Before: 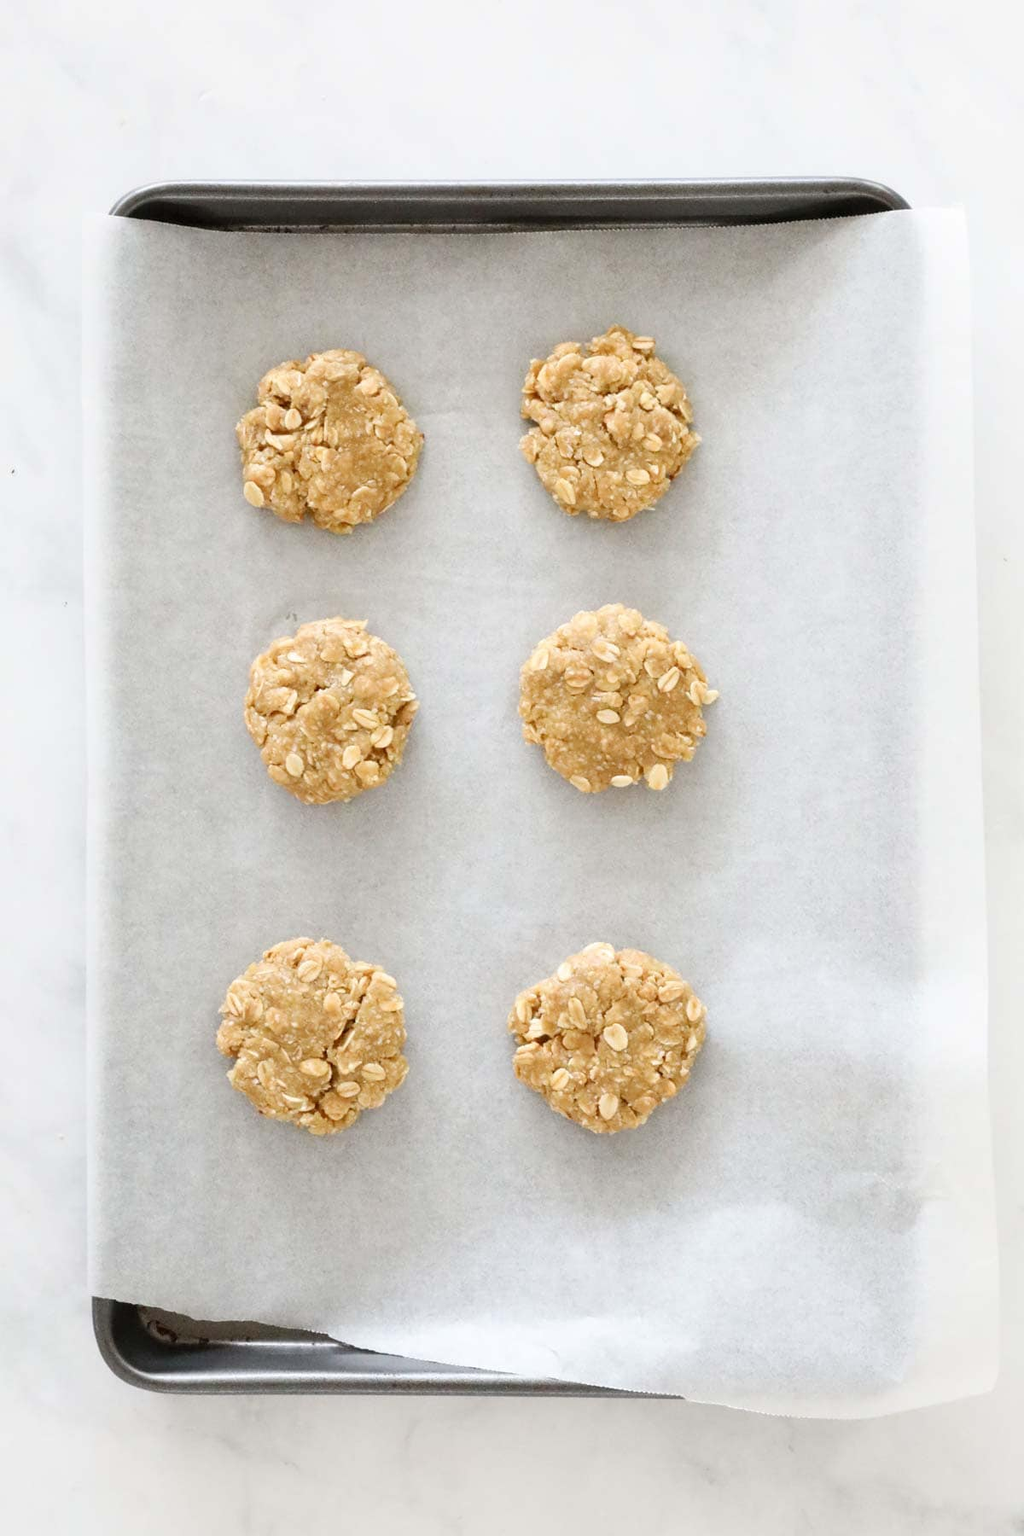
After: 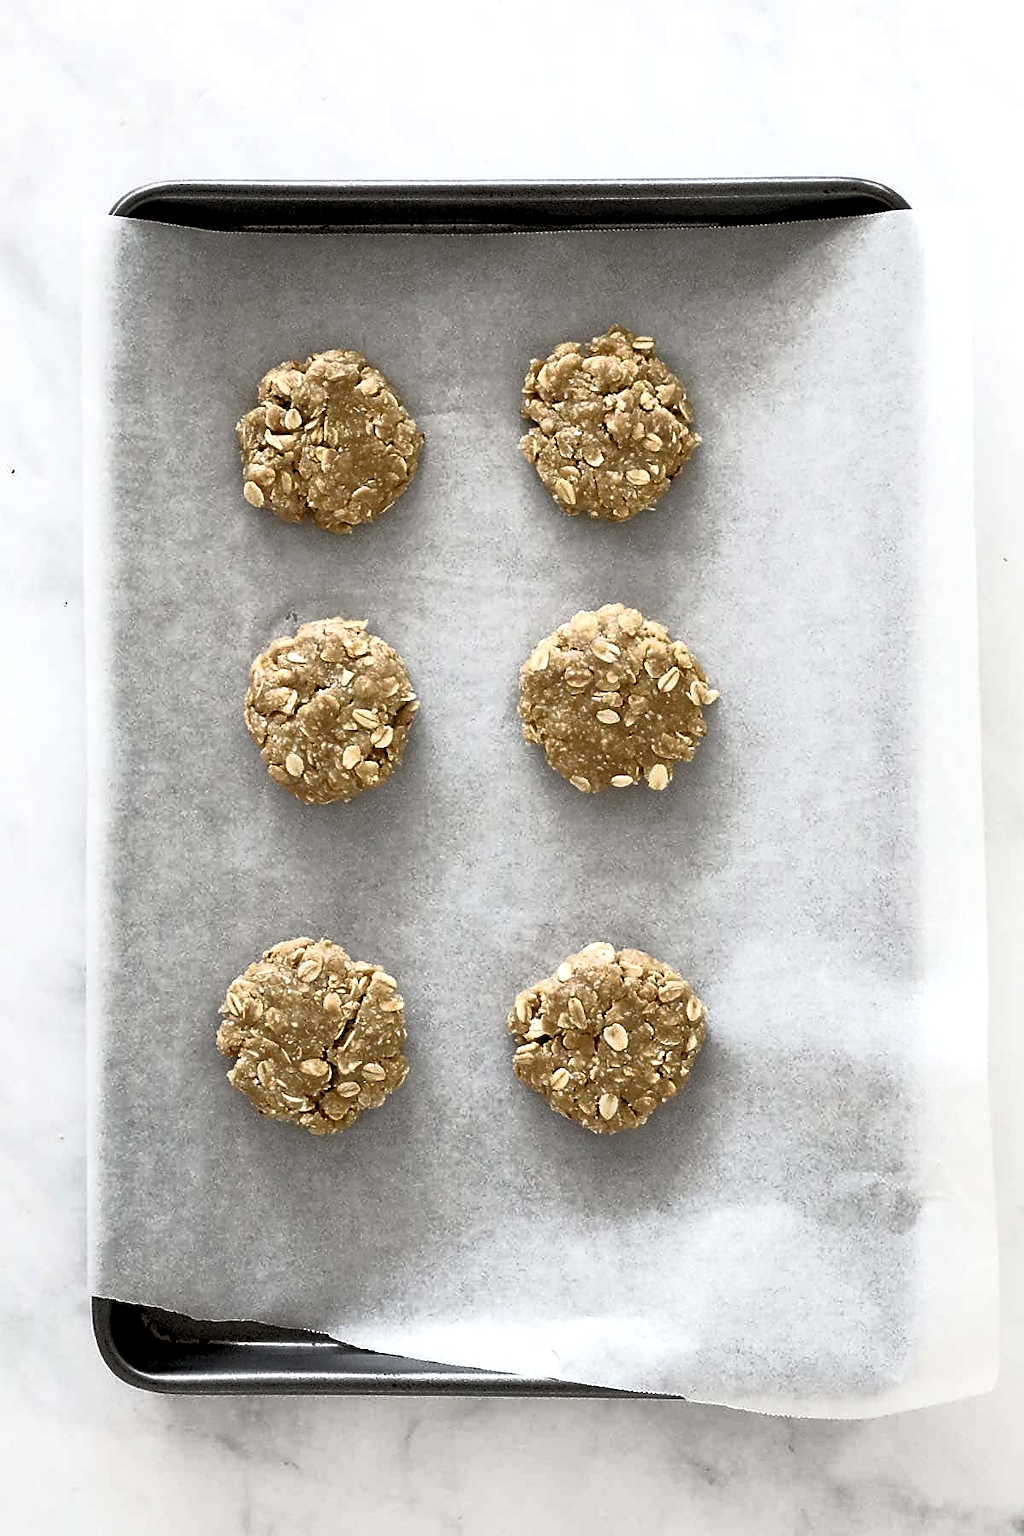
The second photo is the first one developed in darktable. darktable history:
base curve: curves: ch0 [(0, 0) (0.564, 0.291) (0.802, 0.731) (1, 1)]
sharpen: radius 1.4, amount 1.25, threshold 0.7
rgb levels: levels [[0.034, 0.472, 0.904], [0, 0.5, 1], [0, 0.5, 1]]
